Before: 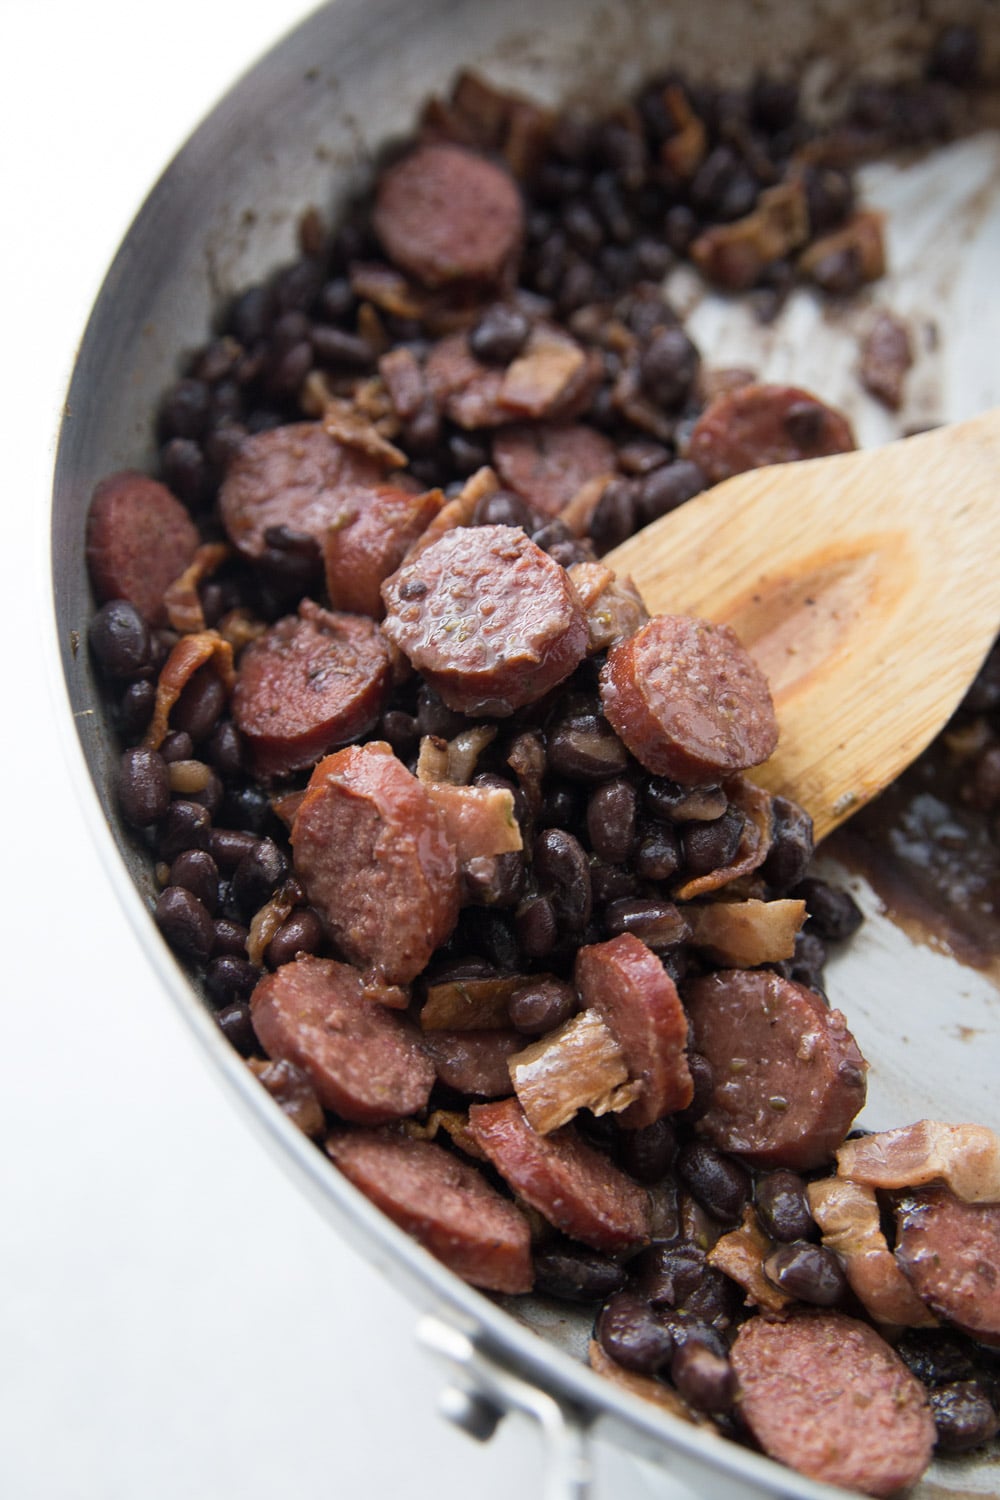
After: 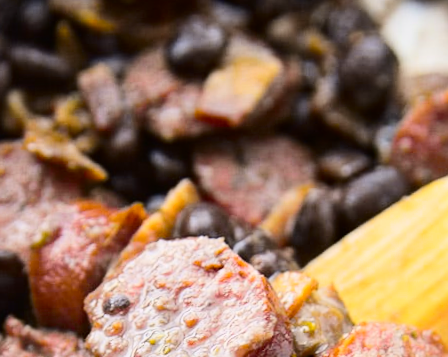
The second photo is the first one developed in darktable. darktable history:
tone curve: curves: ch0 [(0, 0) (0.104, 0.068) (0.236, 0.227) (0.46, 0.576) (0.657, 0.796) (0.861, 0.932) (1, 0.981)]; ch1 [(0, 0) (0.353, 0.344) (0.434, 0.382) (0.479, 0.476) (0.502, 0.504) (0.544, 0.534) (0.57, 0.57) (0.586, 0.603) (0.618, 0.631) (0.657, 0.679) (1, 1)]; ch2 [(0, 0) (0.34, 0.314) (0.434, 0.43) (0.5, 0.511) (0.528, 0.545) (0.557, 0.573) (0.573, 0.618) (0.628, 0.751) (1, 1)], color space Lab, independent channels, preserve colors none
rotate and perspective: rotation -1.32°, lens shift (horizontal) -0.031, crop left 0.015, crop right 0.985, crop top 0.047, crop bottom 0.982
crop: left 28.64%, top 16.832%, right 26.637%, bottom 58.055%
color correction: saturation 1.11
